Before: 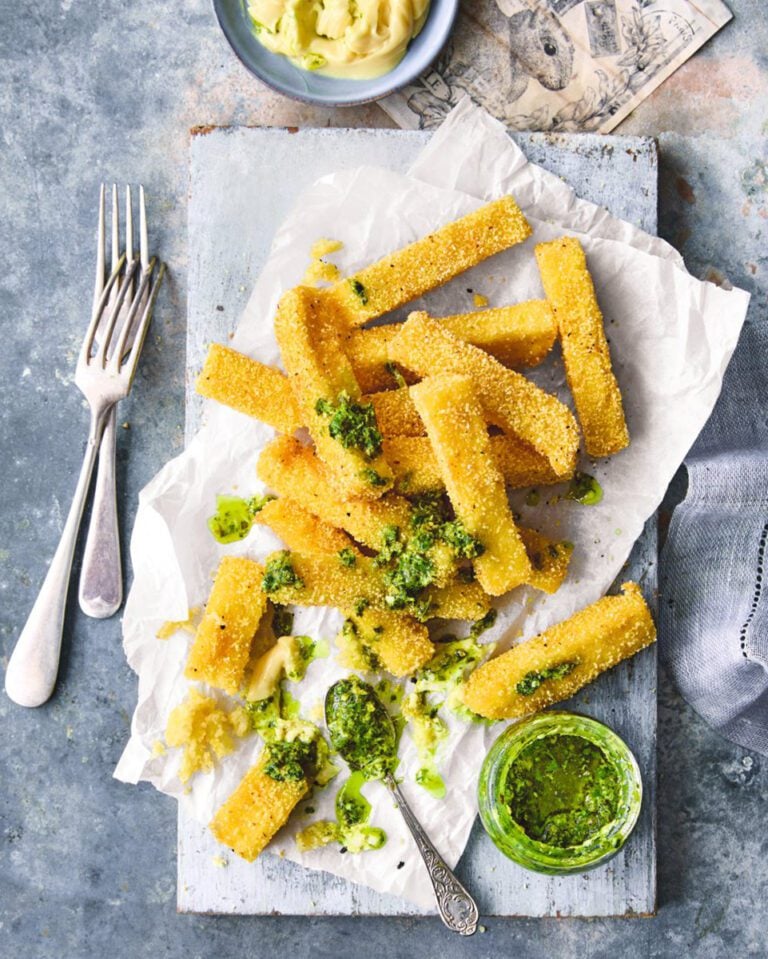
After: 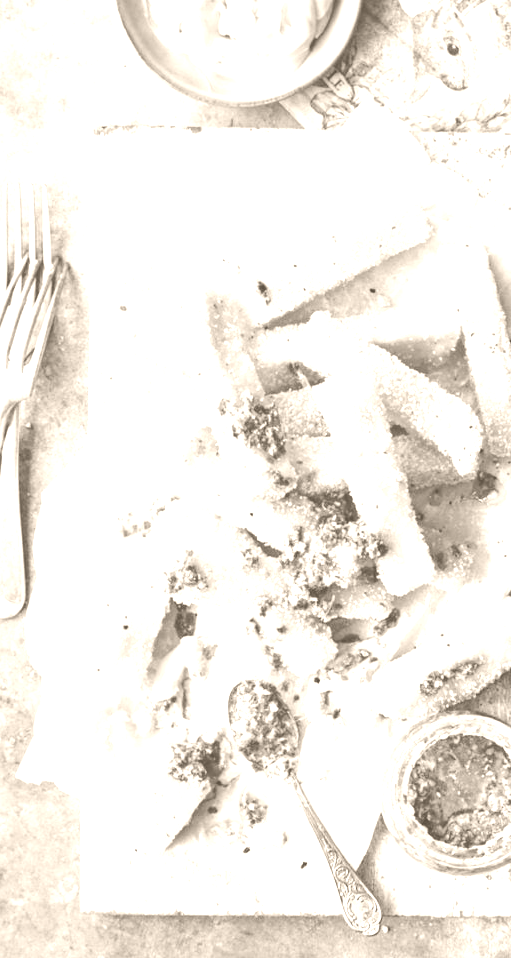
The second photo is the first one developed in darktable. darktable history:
tone curve: curves: ch0 [(0, 0.021) (0.049, 0.044) (0.152, 0.14) (0.328, 0.377) (0.473, 0.543) (0.663, 0.734) (0.84, 0.899) (1, 0.969)]; ch1 [(0, 0) (0.302, 0.331) (0.427, 0.433) (0.472, 0.47) (0.502, 0.503) (0.527, 0.524) (0.564, 0.591) (0.602, 0.632) (0.677, 0.701) (0.859, 0.885) (1, 1)]; ch2 [(0, 0) (0.33, 0.301) (0.447, 0.44) (0.487, 0.496) (0.502, 0.516) (0.535, 0.563) (0.565, 0.6) (0.618, 0.629) (1, 1)], color space Lab, independent channels, preserve colors none
crop and rotate: left 12.648%, right 20.685%
rgb levels: mode RGB, independent channels, levels [[0, 0.474, 1], [0, 0.5, 1], [0, 0.5, 1]]
colorize: hue 34.49°, saturation 35.33%, source mix 100%, version 1
